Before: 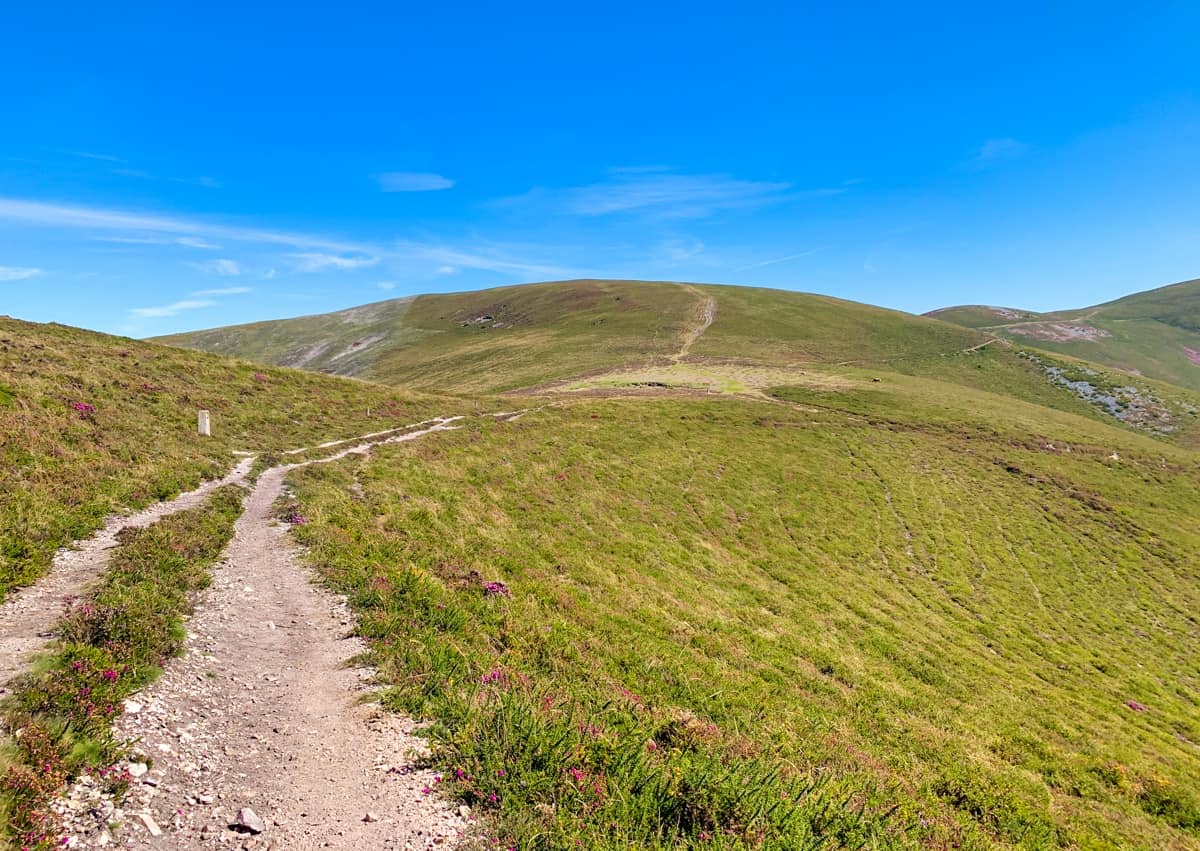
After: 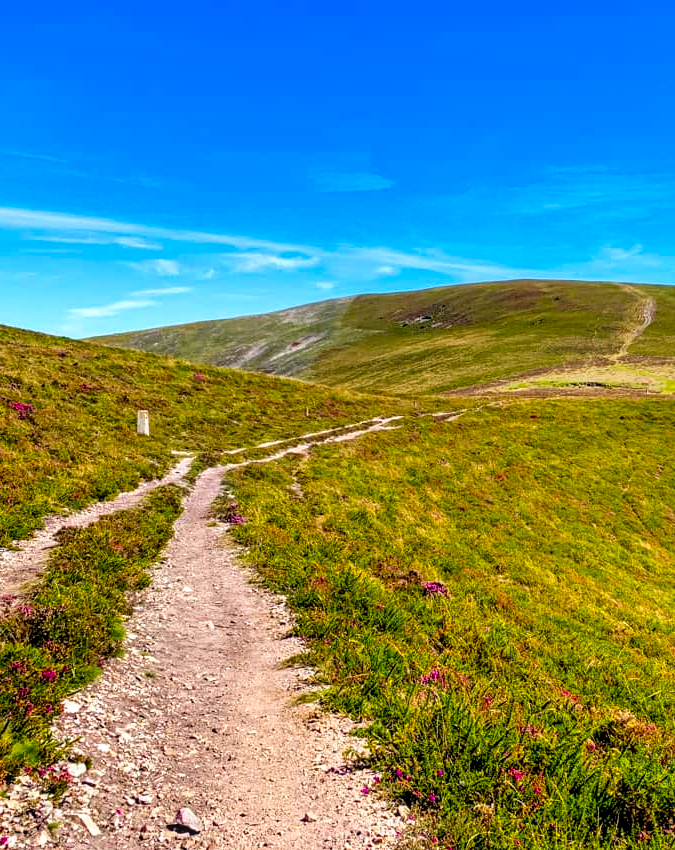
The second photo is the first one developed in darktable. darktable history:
tone curve: curves: ch0 [(0, 0) (0.003, 0) (0.011, 0.001) (0.025, 0.003) (0.044, 0.006) (0.069, 0.009) (0.1, 0.013) (0.136, 0.032) (0.177, 0.067) (0.224, 0.121) (0.277, 0.185) (0.335, 0.255) (0.399, 0.333) (0.468, 0.417) (0.543, 0.508) (0.623, 0.606) (0.709, 0.71) (0.801, 0.819) (0.898, 0.926) (1, 1)], preserve colors none
rotate and perspective: crop left 0, crop top 0
crop: left 5.114%, right 38.589%
local contrast: on, module defaults
color balance rgb: perceptual saturation grading › global saturation 25%, global vibrance 20%
